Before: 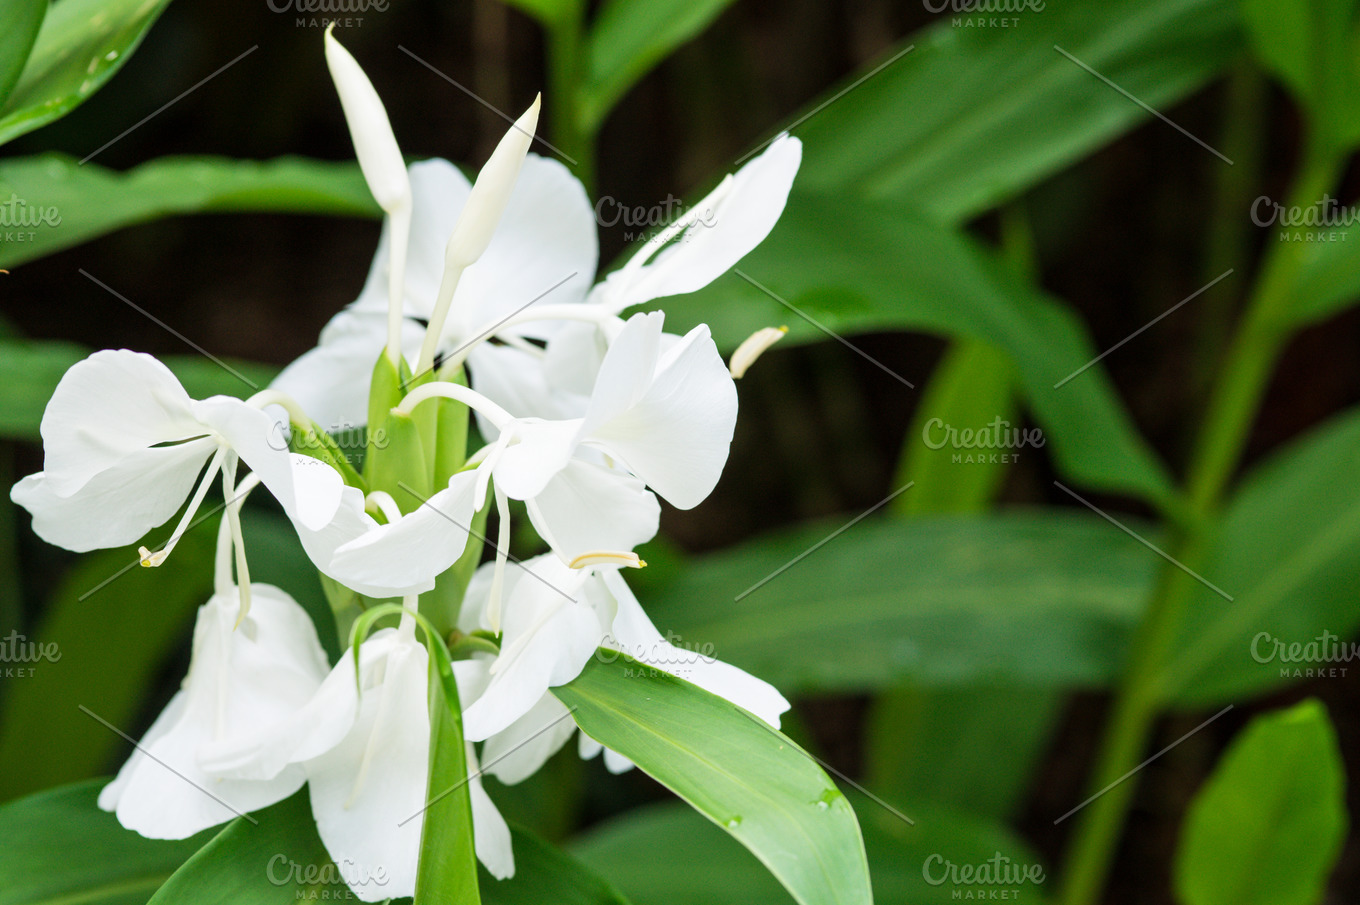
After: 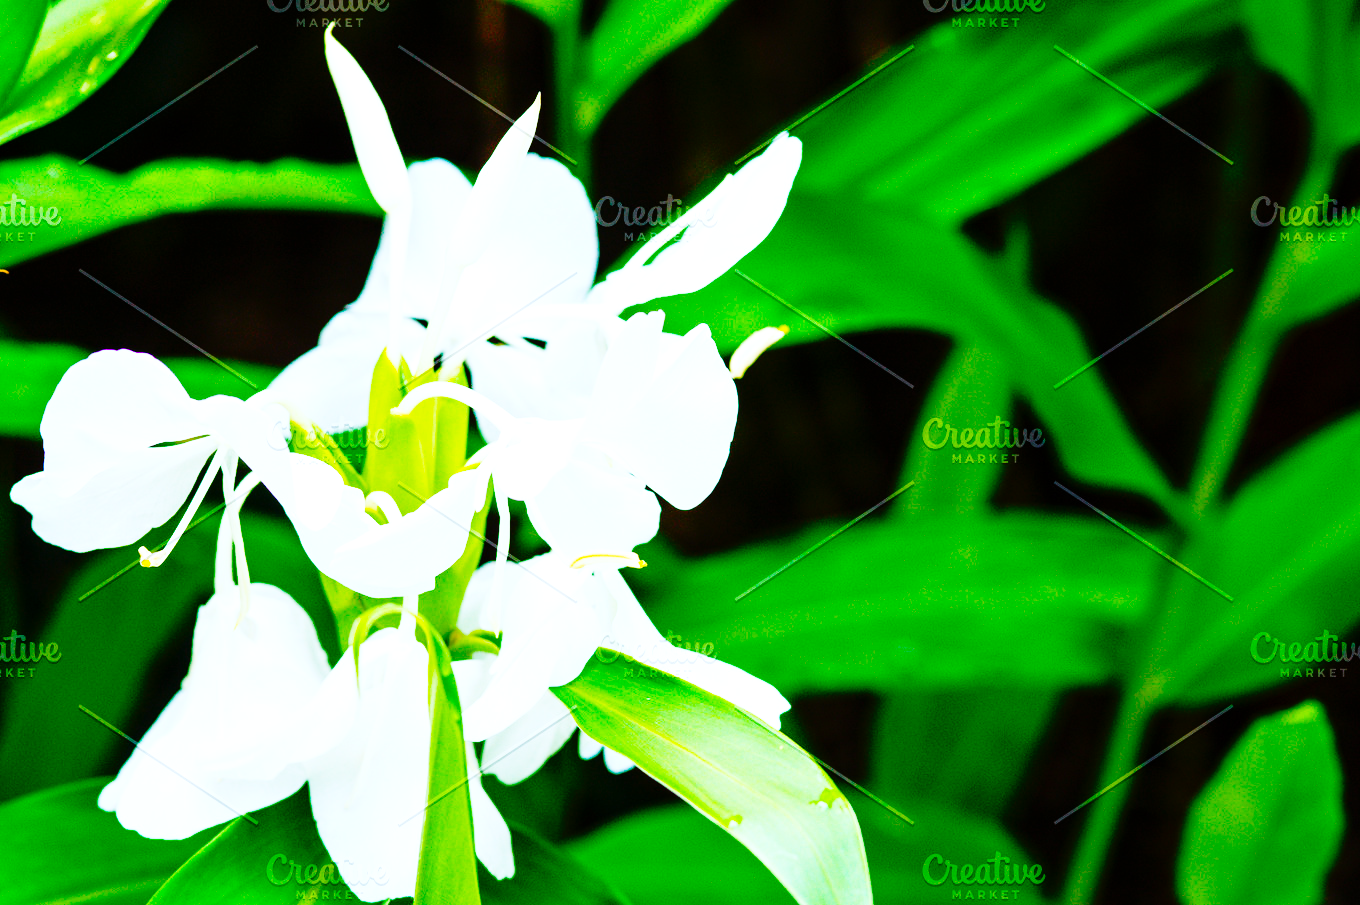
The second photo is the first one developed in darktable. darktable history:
base curve: curves: ch0 [(0, 0) (0.036, 0.025) (0.121, 0.166) (0.206, 0.329) (0.605, 0.79) (1, 1)], preserve colors none
tone curve: curves: ch0 [(0, 0) (0.003, 0.003) (0.011, 0.006) (0.025, 0.015) (0.044, 0.025) (0.069, 0.034) (0.1, 0.052) (0.136, 0.092) (0.177, 0.157) (0.224, 0.228) (0.277, 0.305) (0.335, 0.392) (0.399, 0.466) (0.468, 0.543) (0.543, 0.612) (0.623, 0.692) (0.709, 0.78) (0.801, 0.865) (0.898, 0.935) (1, 1)], preserve colors none
color calibration: illuminant custom, x 0.368, y 0.373, temperature 4330.32 K
color balance rgb: linear chroma grading › shadows 10%, linear chroma grading › highlights 10%, linear chroma grading › global chroma 15%, linear chroma grading › mid-tones 15%, perceptual saturation grading › global saturation 40%, perceptual saturation grading › highlights -25%, perceptual saturation grading › mid-tones 35%, perceptual saturation grading › shadows 35%, perceptual brilliance grading › global brilliance 11.29%, global vibrance 11.29%
